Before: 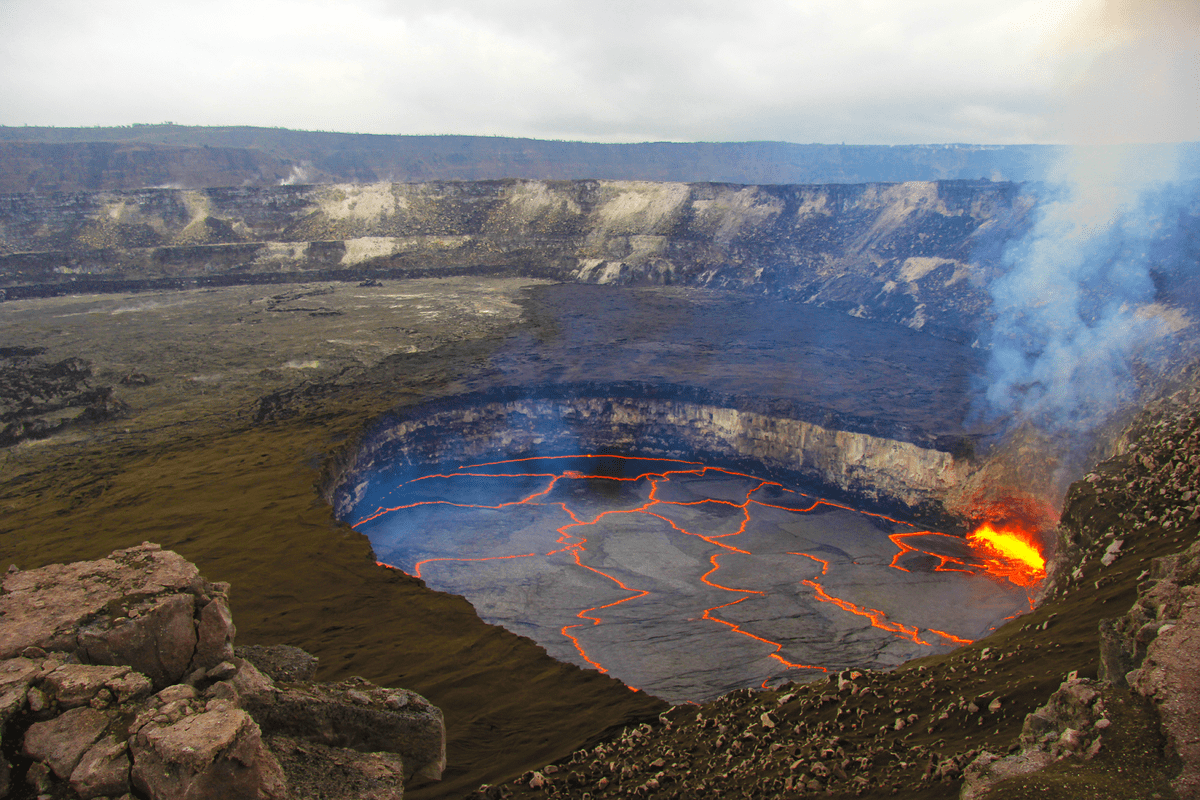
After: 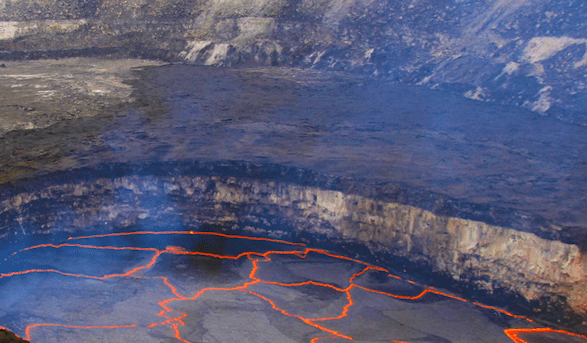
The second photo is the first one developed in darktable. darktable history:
white balance: red 1.004, blue 1.096
crop: left 25%, top 25%, right 25%, bottom 25%
rotate and perspective: rotation 1.69°, lens shift (vertical) -0.023, lens shift (horizontal) -0.291, crop left 0.025, crop right 0.988, crop top 0.092, crop bottom 0.842
